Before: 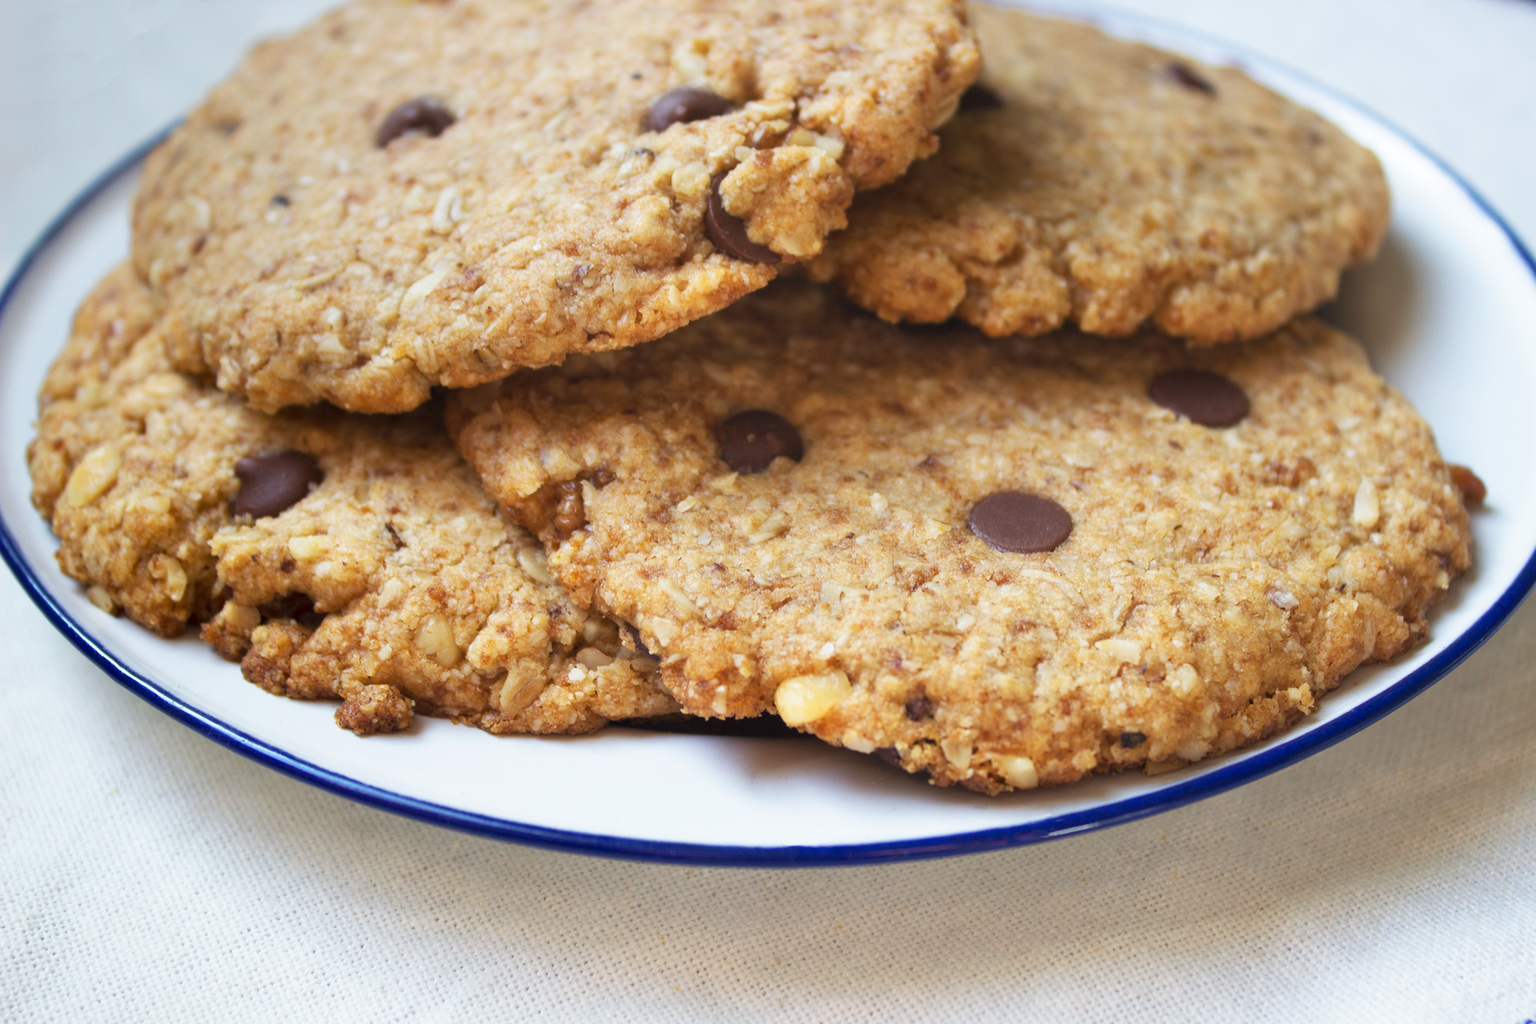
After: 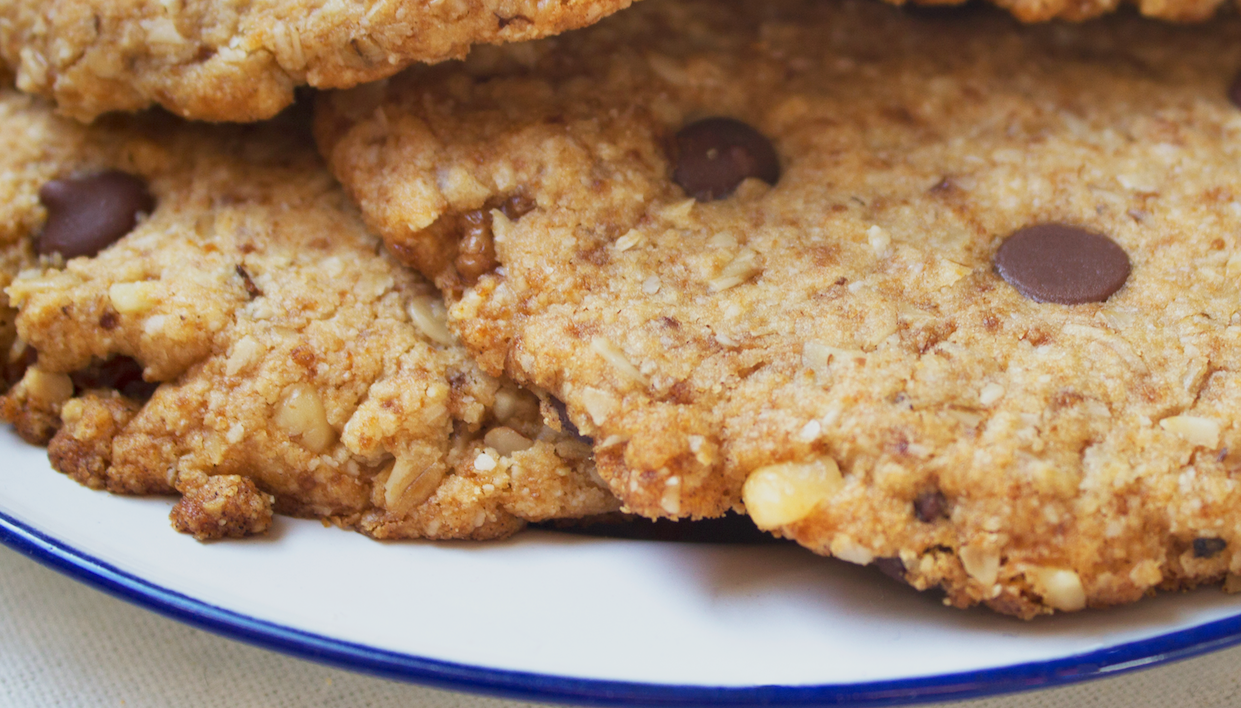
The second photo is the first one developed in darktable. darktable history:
crop: left 13.312%, top 31.28%, right 24.627%, bottom 15.582%
color balance rgb: contrast -10%
